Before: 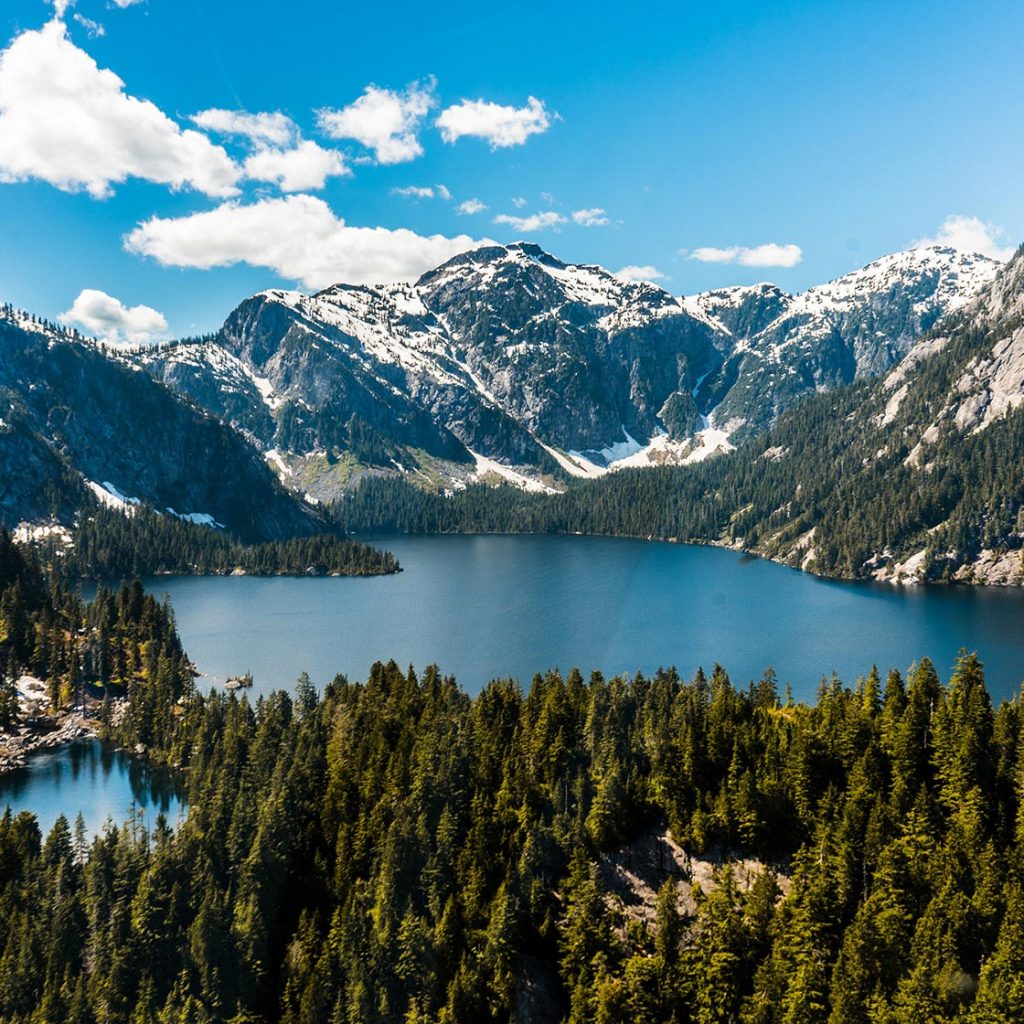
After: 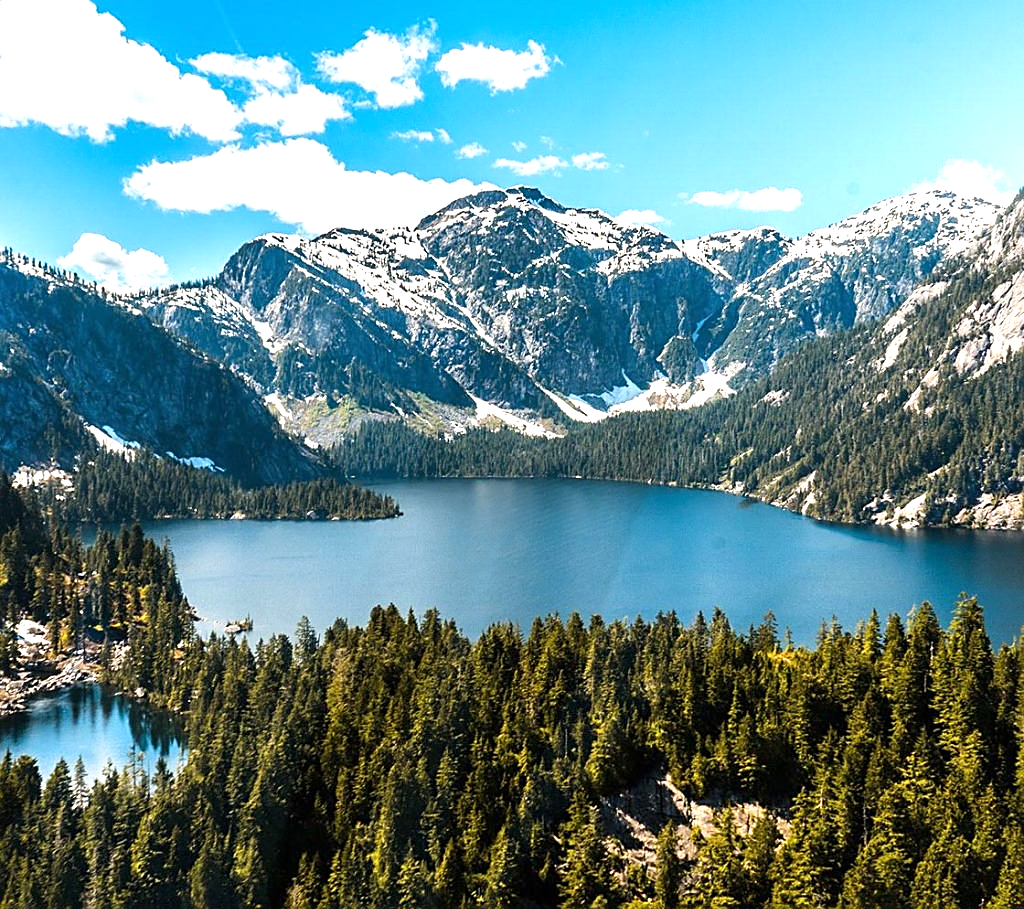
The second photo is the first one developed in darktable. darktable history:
exposure: black level correction 0, exposure 0.697 EV, compensate highlight preservation false
sharpen: on, module defaults
crop and rotate: top 5.469%, bottom 5.691%
